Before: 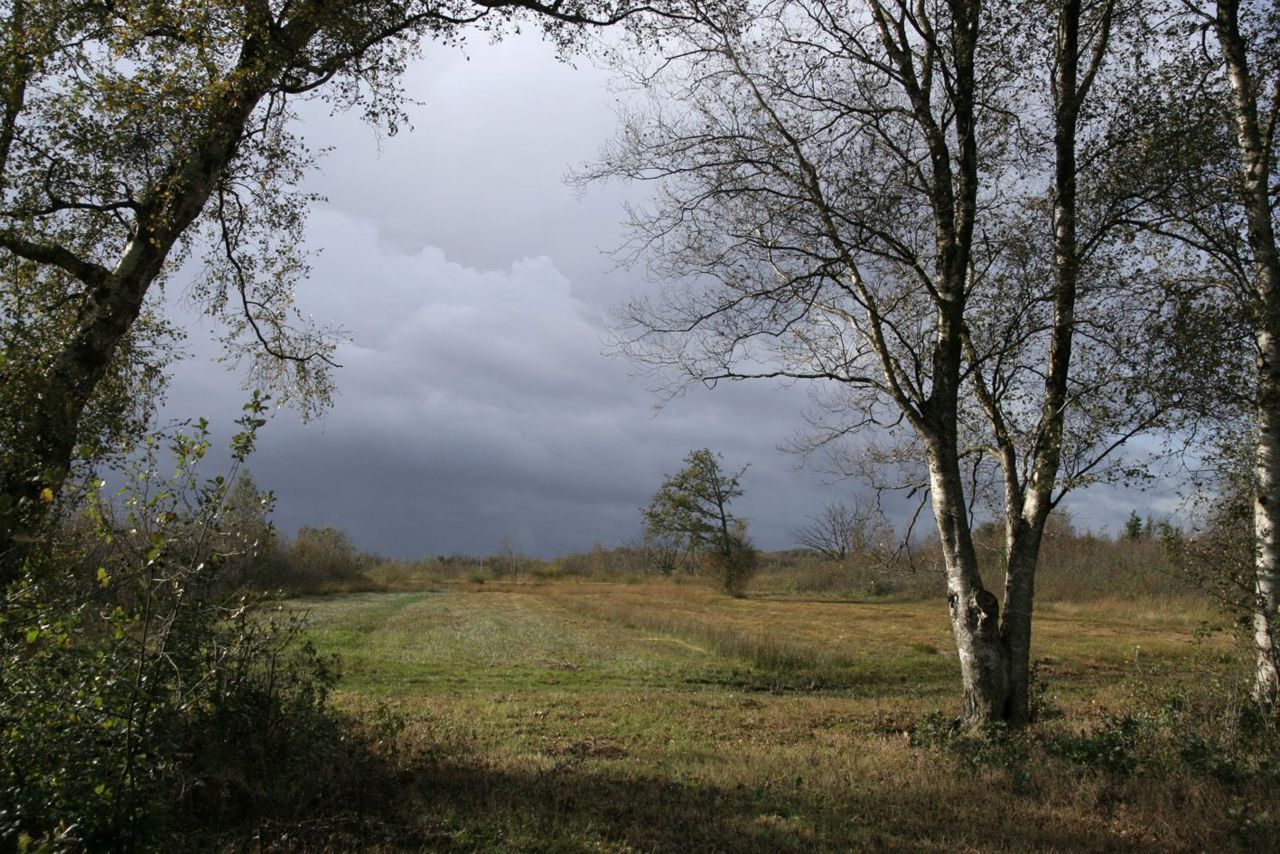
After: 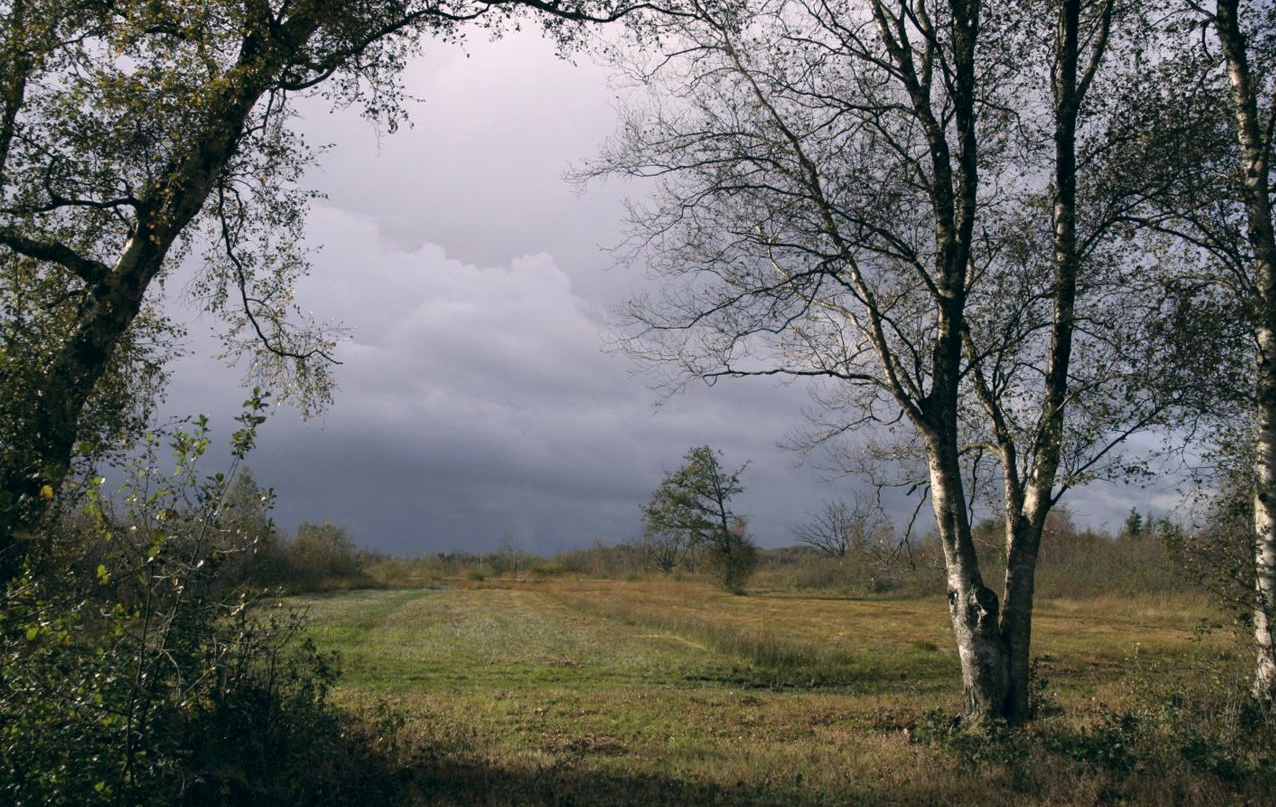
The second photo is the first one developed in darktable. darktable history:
color correction: highlights a* 5.38, highlights b* 5.3, shadows a* -4.26, shadows b* -5.11
crop: top 0.448%, right 0.264%, bottom 5.045%
